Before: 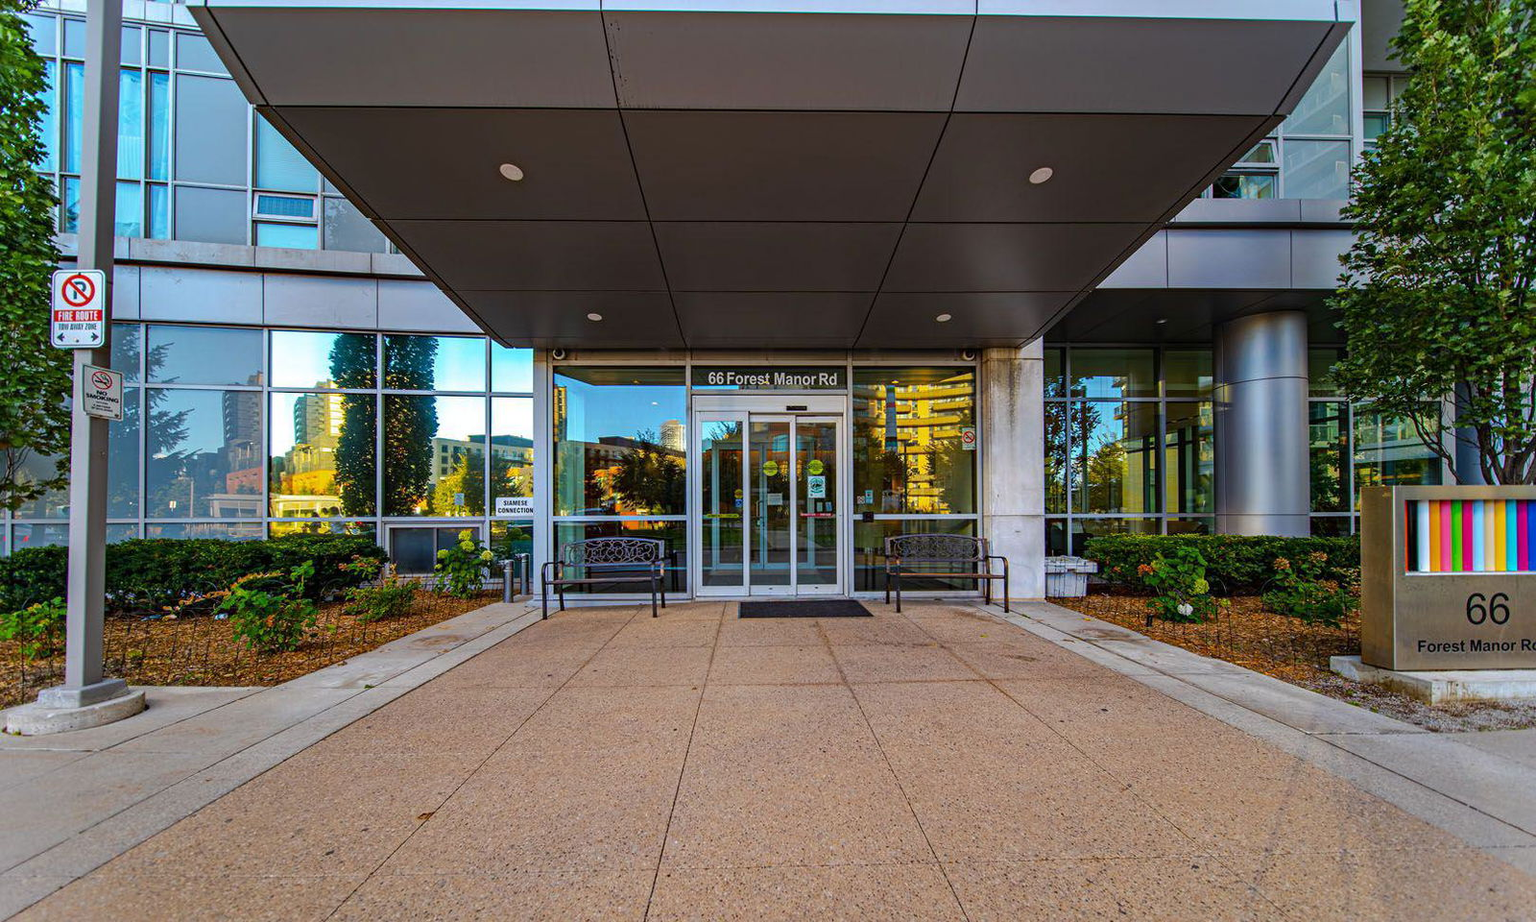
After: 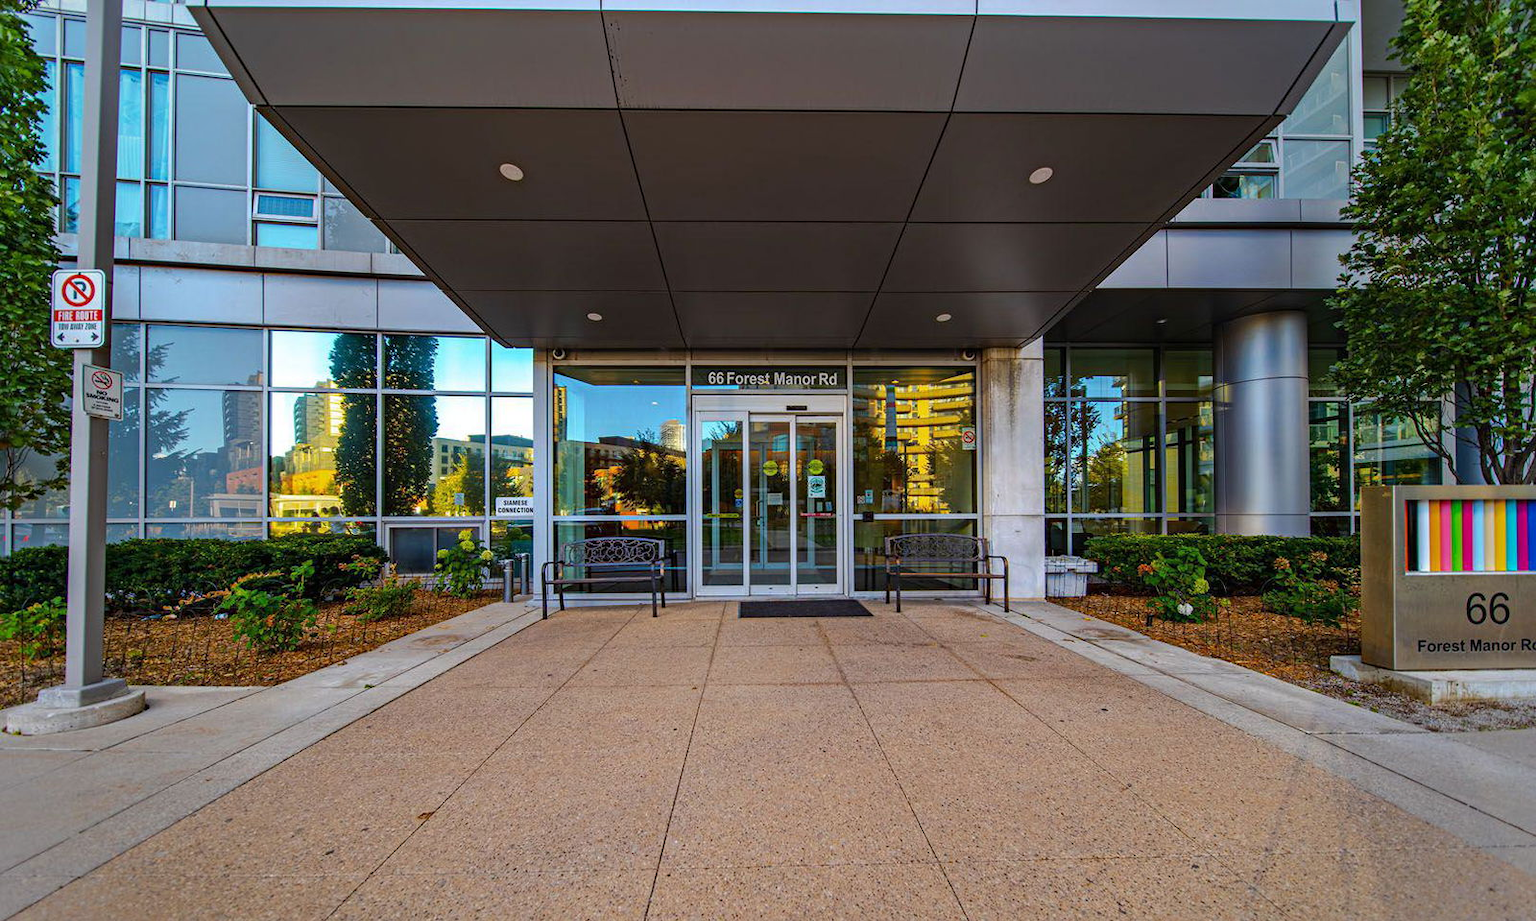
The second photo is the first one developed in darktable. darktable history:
vignetting: brightness -0.366, saturation 0.016, width/height ratio 1.101
